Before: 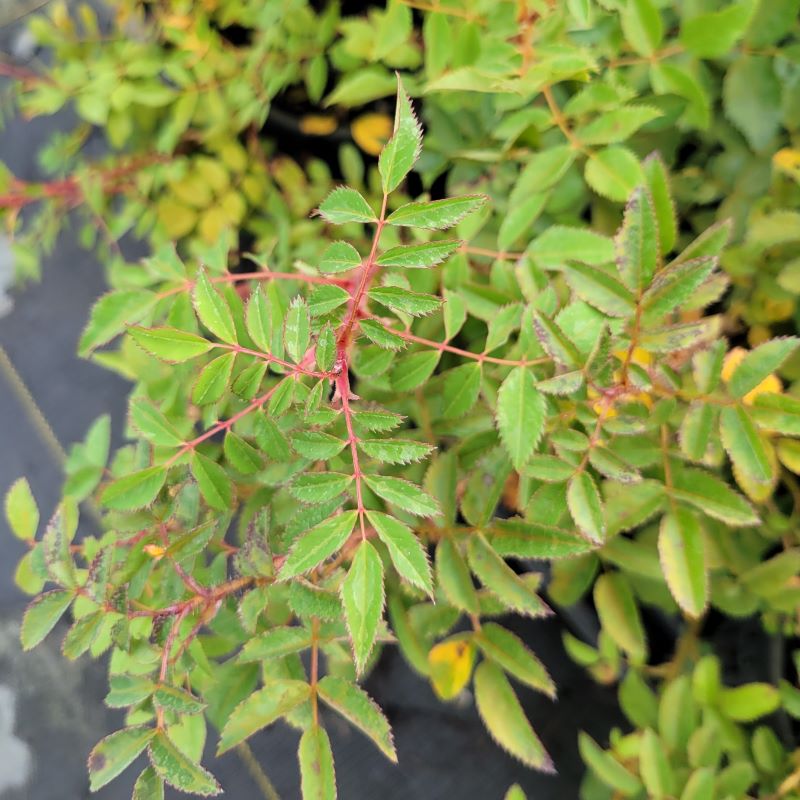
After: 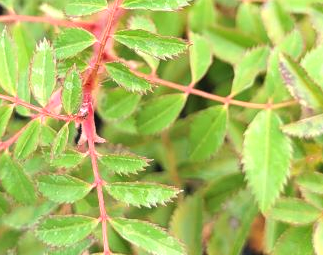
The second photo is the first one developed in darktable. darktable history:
crop: left 31.751%, top 32.172%, right 27.8%, bottom 35.83%
exposure: black level correction -0.002, exposure 0.54 EV, compensate highlight preservation false
